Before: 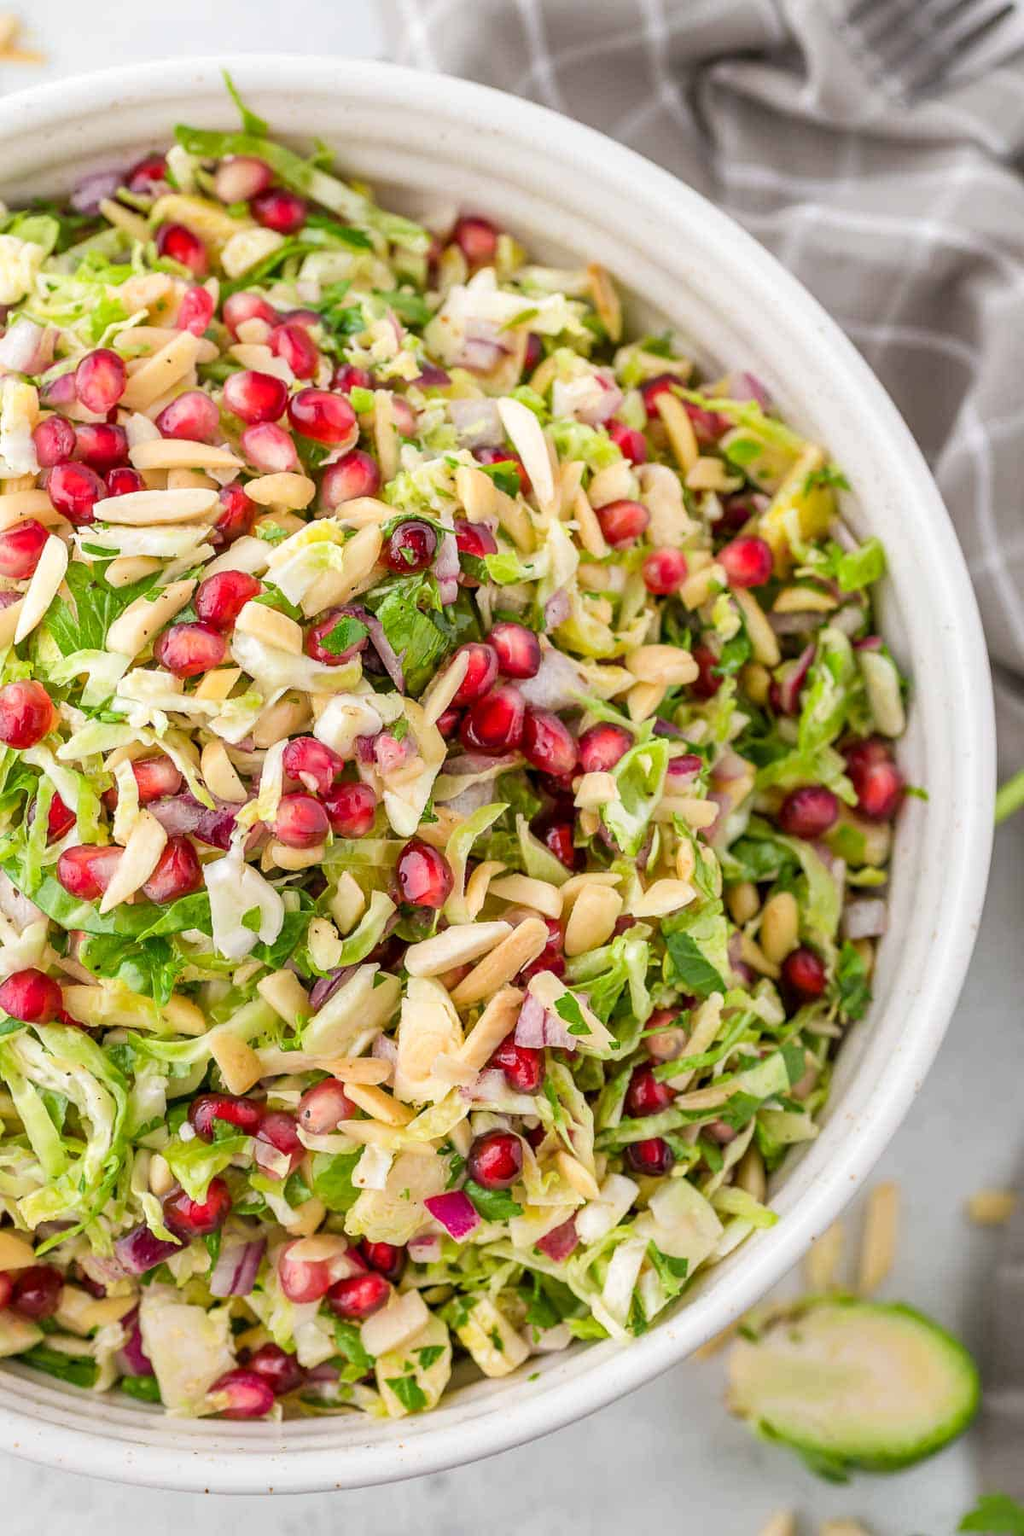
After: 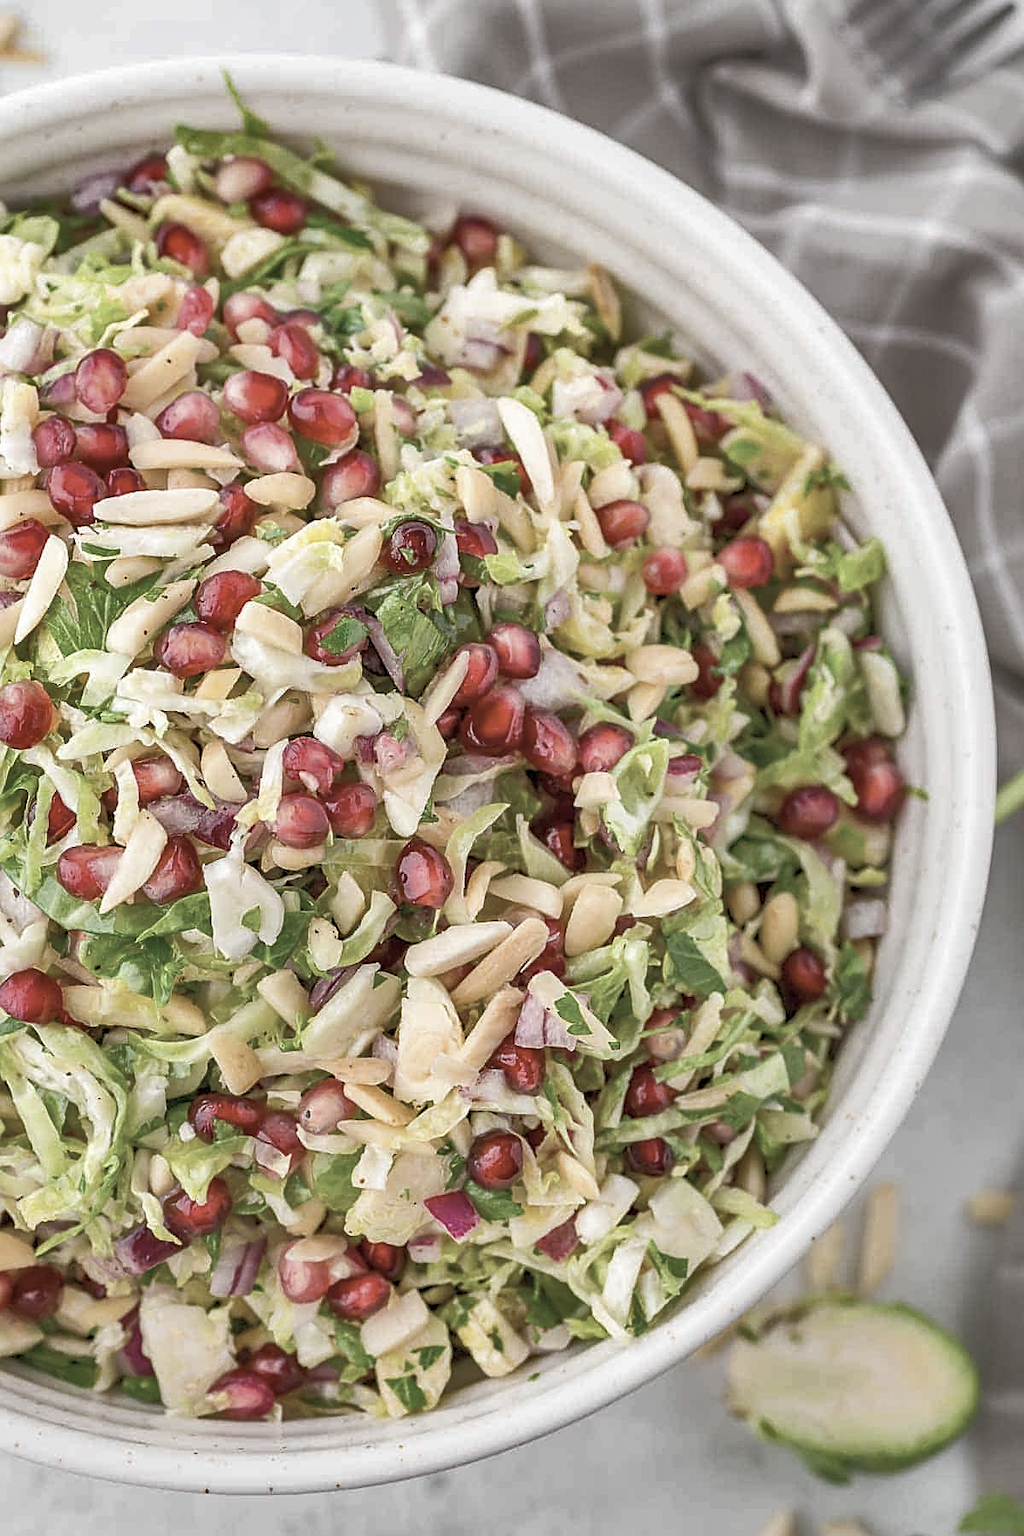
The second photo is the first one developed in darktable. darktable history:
sharpen: on, module defaults
shadows and highlights: low approximation 0.01, soften with gaussian
color zones: curves: ch1 [(0, 0.292) (0.001, 0.292) (0.2, 0.264) (0.4, 0.248) (0.6, 0.248) (0.8, 0.264) (0.999, 0.292) (1, 0.292)]
rgb curve: curves: ch0 [(0, 0) (0.072, 0.166) (0.217, 0.293) (0.414, 0.42) (1, 1)], compensate middle gray true, preserve colors basic power
